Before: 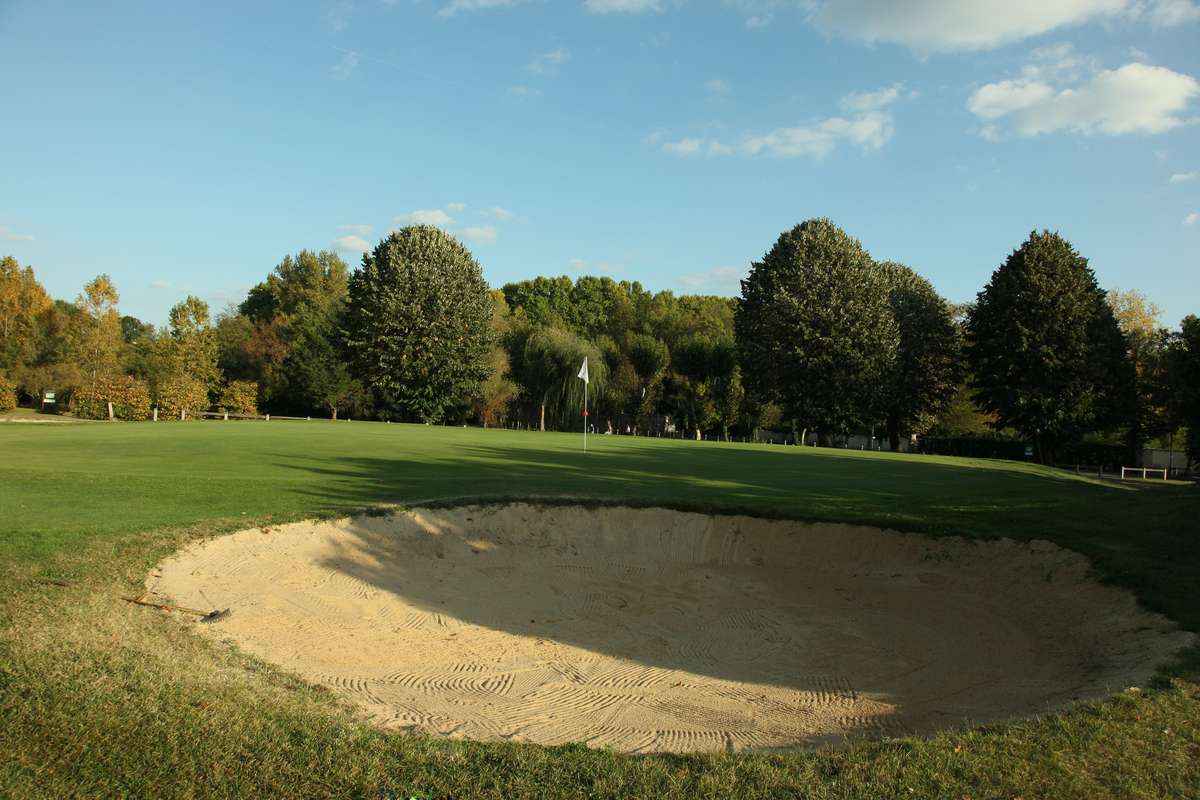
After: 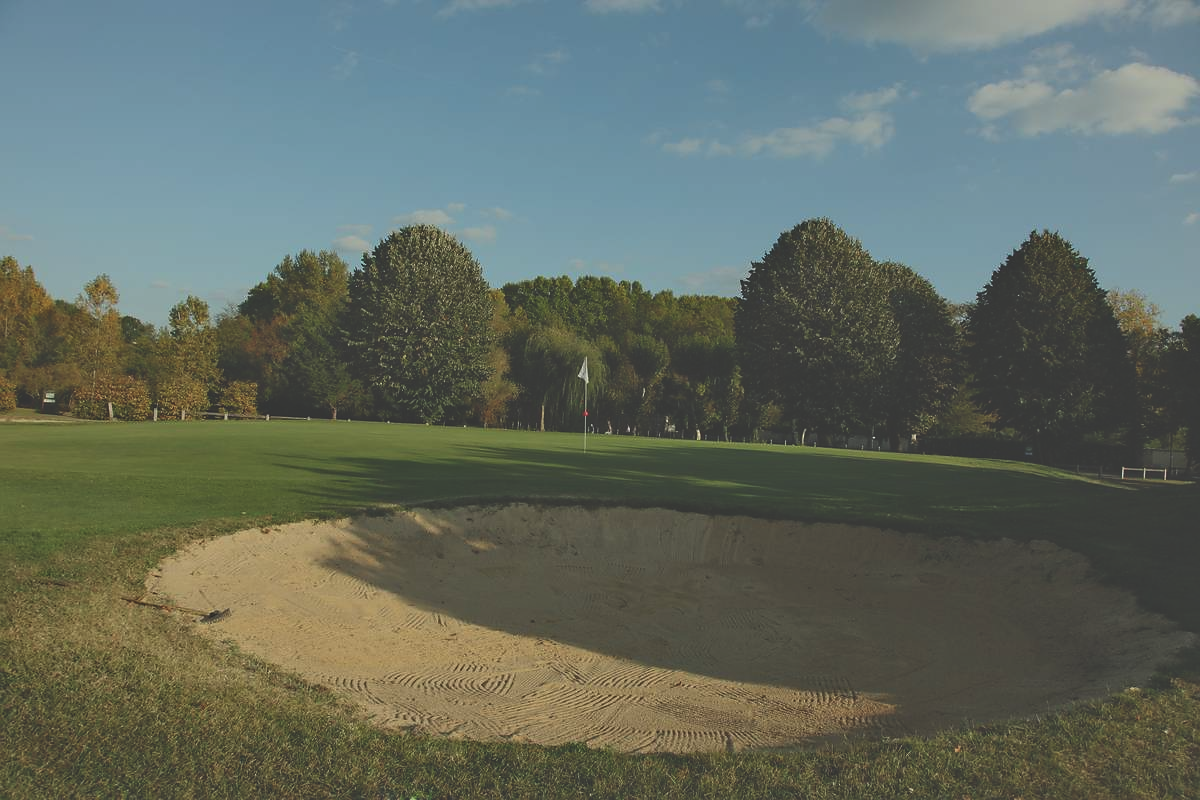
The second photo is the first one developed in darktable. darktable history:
exposure: black level correction -0.04, exposure 0.062 EV, compensate exposure bias true, compensate highlight preservation false
sharpen: radius 0.995, threshold 0.926
tone equalizer: -8 EV -0.002 EV, -7 EV 0.028 EV, -6 EV -0.007 EV, -5 EV 0.007 EV, -4 EV -0.028 EV, -3 EV -0.239 EV, -2 EV -0.683 EV, -1 EV -0.97 EV, +0 EV -0.955 EV
